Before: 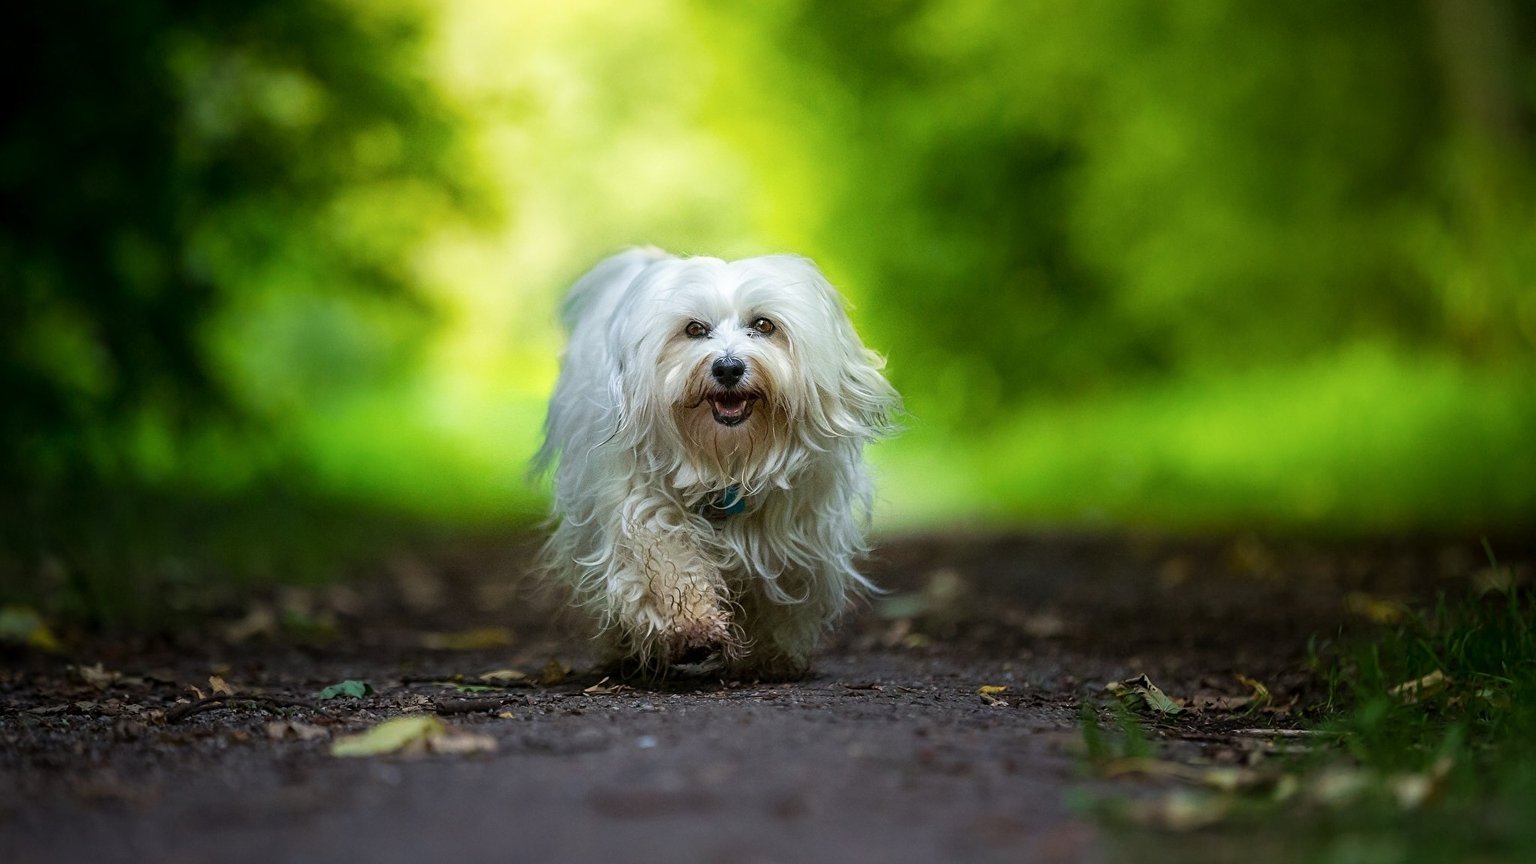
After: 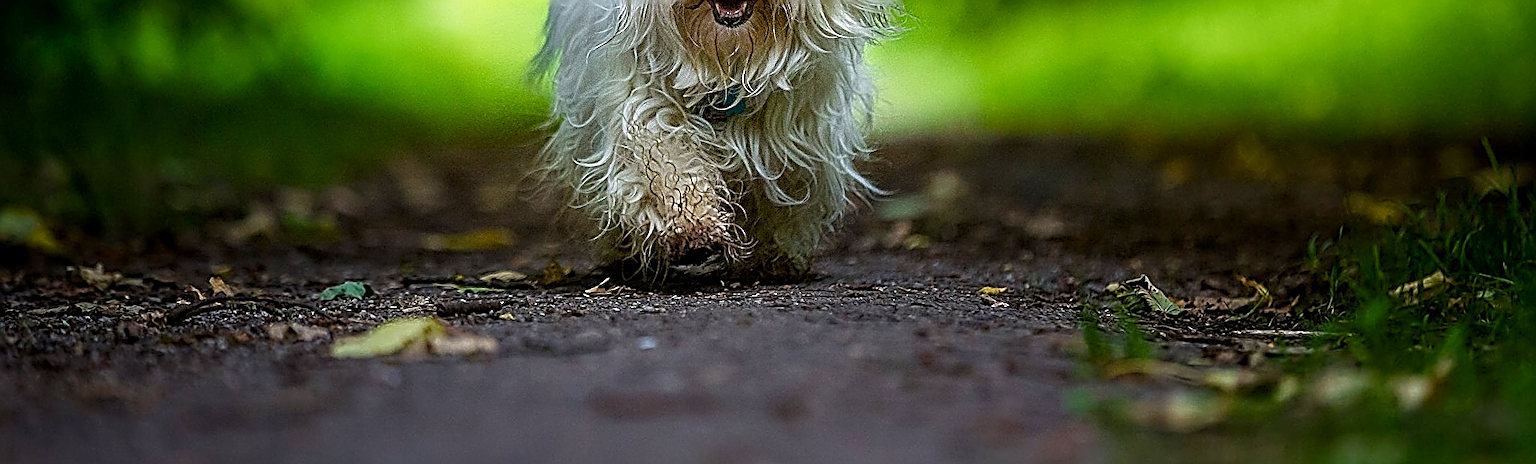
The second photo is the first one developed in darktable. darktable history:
color balance rgb: perceptual saturation grading › global saturation 20%, perceptual saturation grading › highlights -25%, perceptual saturation grading › shadows 25%
sharpen: amount 2
crop and rotate: top 46.237%
local contrast: on, module defaults
